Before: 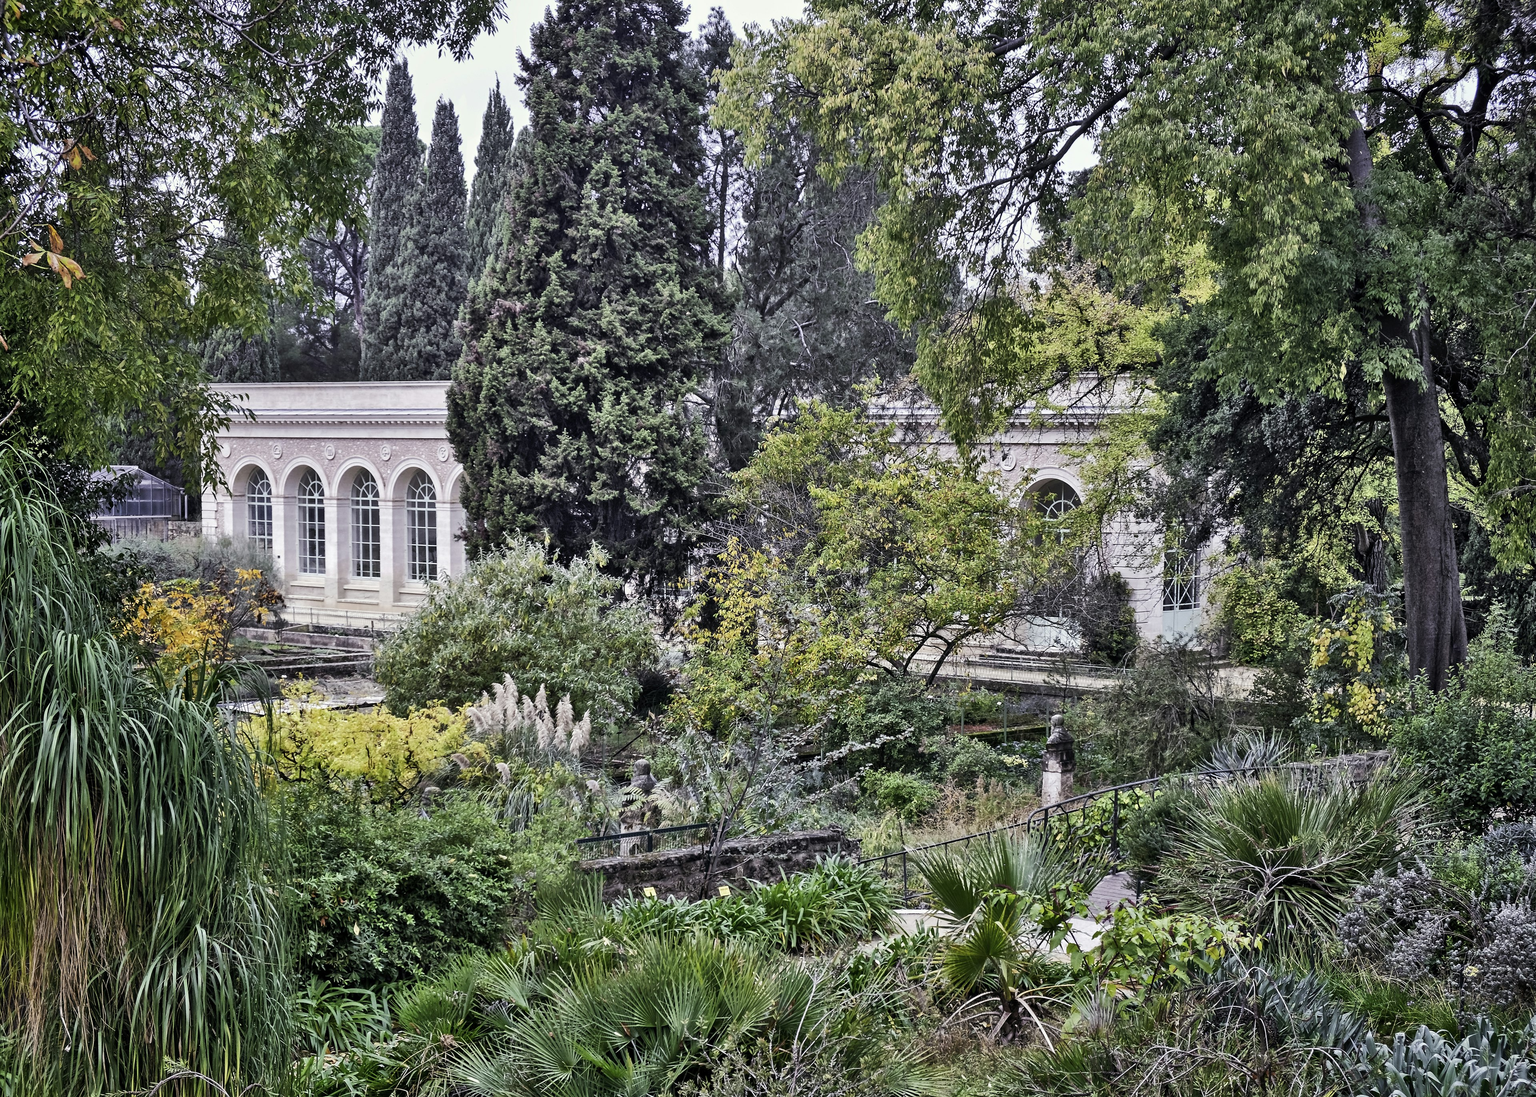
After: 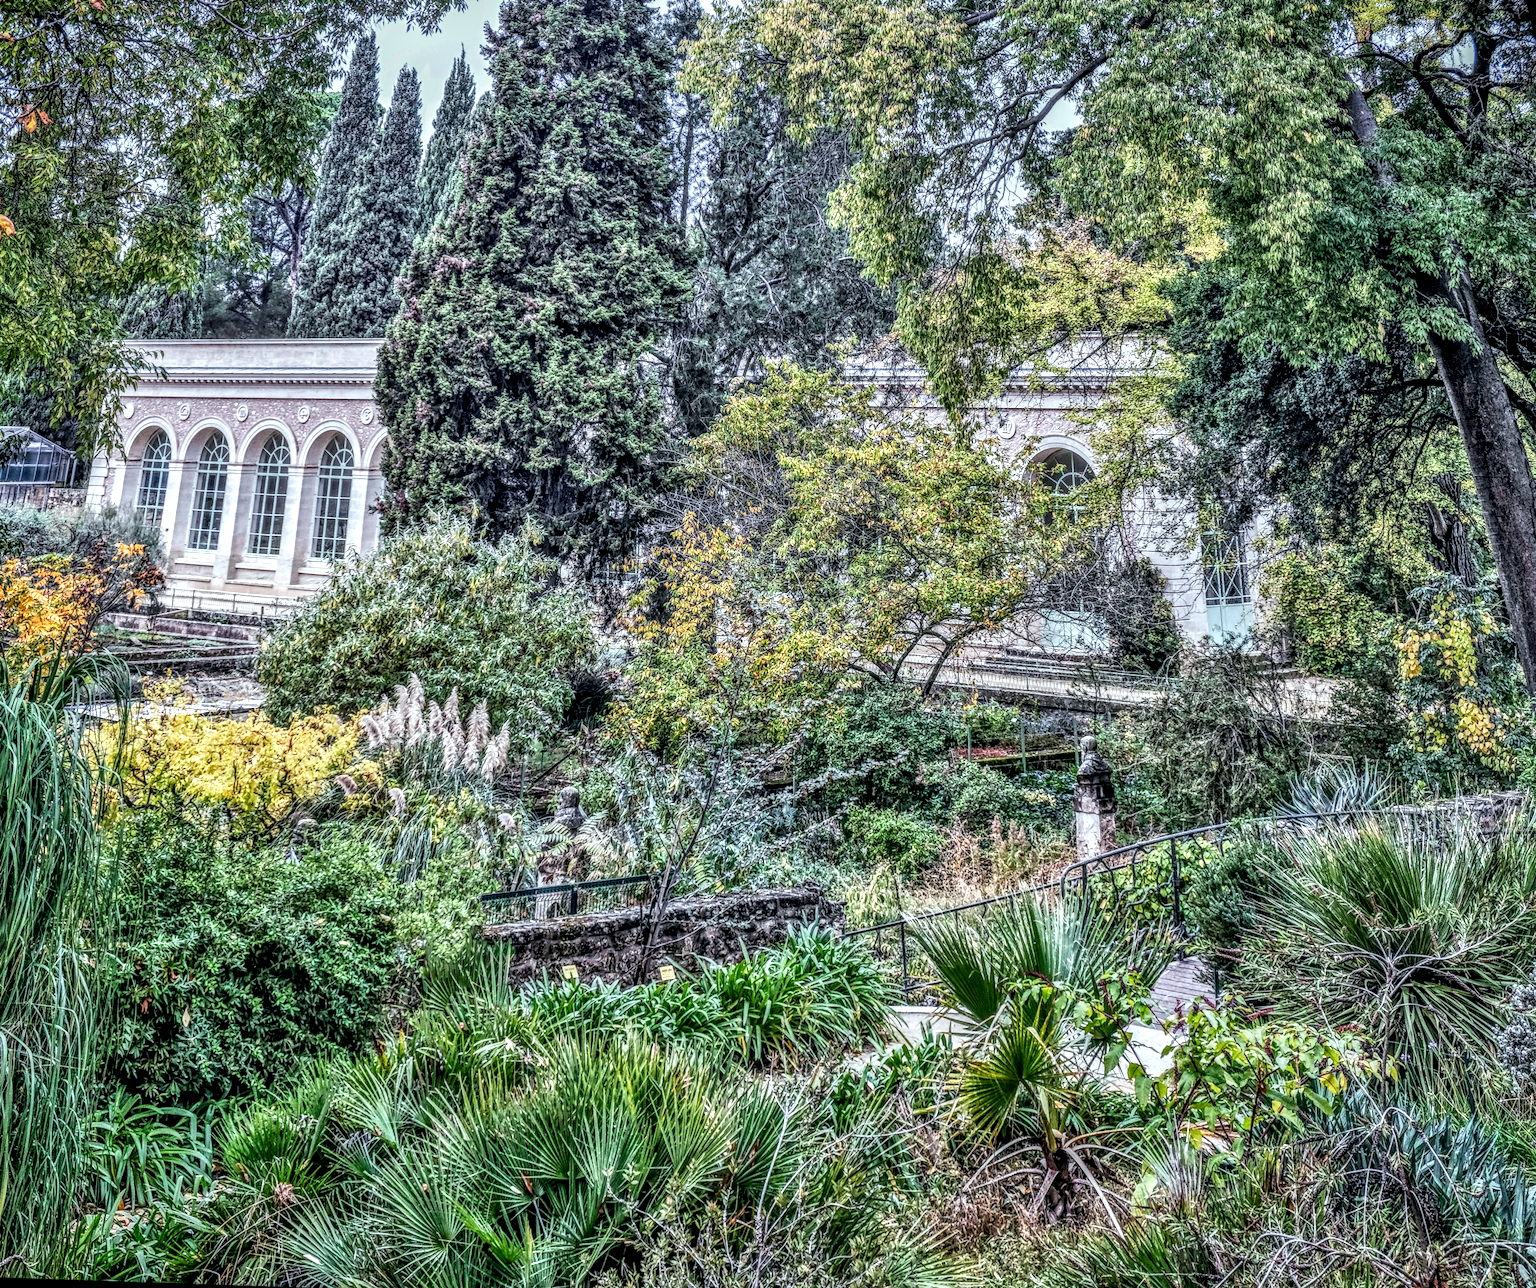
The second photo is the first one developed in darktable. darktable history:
white balance: red 0.976, blue 1.04
rotate and perspective: rotation 0.72°, lens shift (vertical) -0.352, lens shift (horizontal) -0.051, crop left 0.152, crop right 0.859, crop top 0.019, crop bottom 0.964
local contrast: highlights 0%, shadows 0%, detail 300%, midtone range 0.3
